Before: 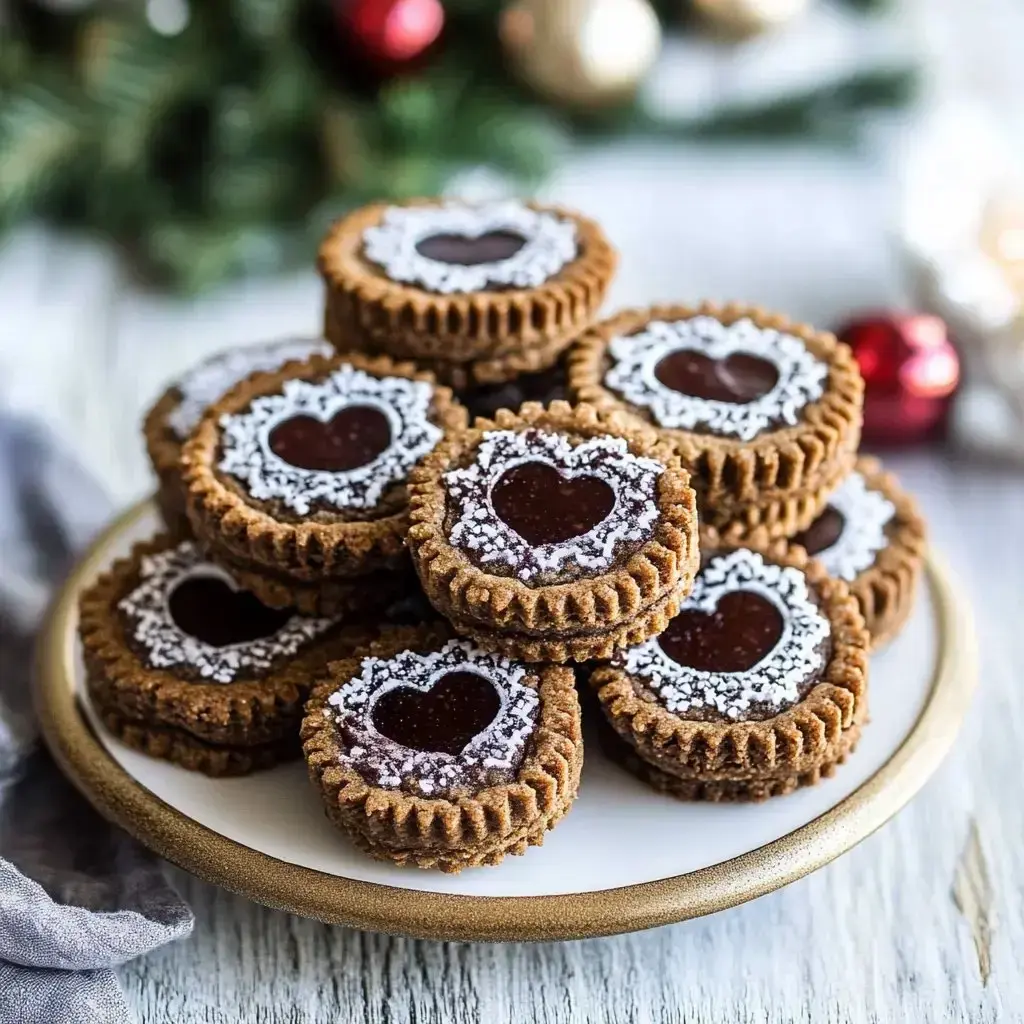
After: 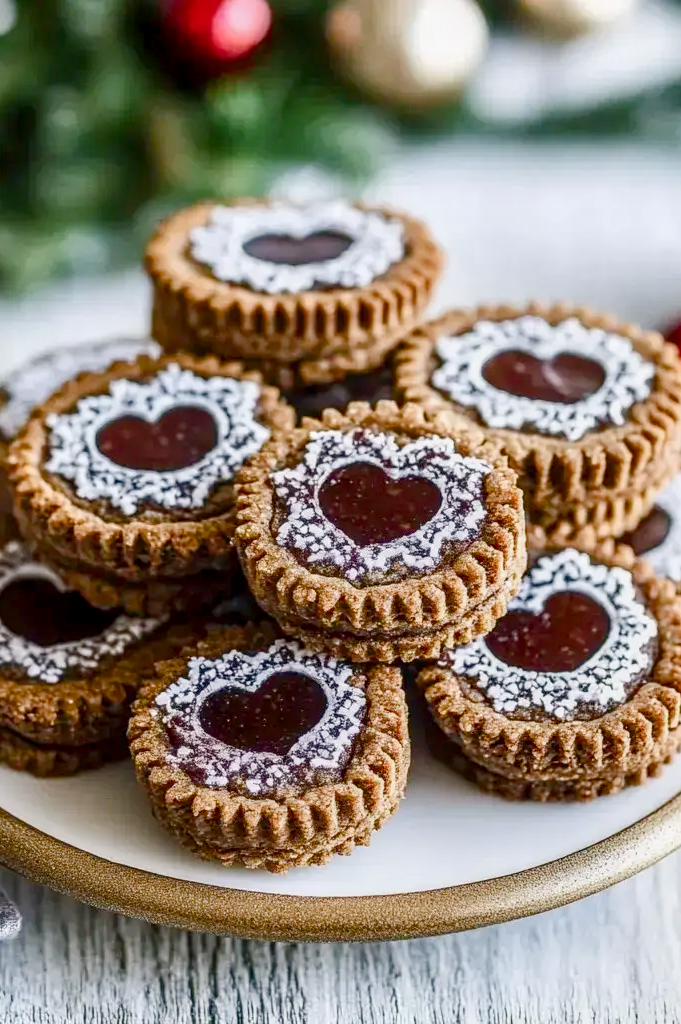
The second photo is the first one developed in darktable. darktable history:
color balance rgb: shadows lift › chroma 1%, shadows lift › hue 113°, highlights gain › chroma 0.2%, highlights gain › hue 333°, perceptual saturation grading › global saturation 20%, perceptual saturation grading › highlights -50%, perceptual saturation grading › shadows 25%, contrast -20%
local contrast: detail 130%
crop: left 16.899%, right 16.556%
tone equalizer: -8 EV -0.417 EV, -7 EV -0.389 EV, -6 EV -0.333 EV, -5 EV -0.222 EV, -3 EV 0.222 EV, -2 EV 0.333 EV, -1 EV 0.389 EV, +0 EV 0.417 EV, edges refinement/feathering 500, mask exposure compensation -1.57 EV, preserve details no
levels: levels [0, 0.478, 1]
